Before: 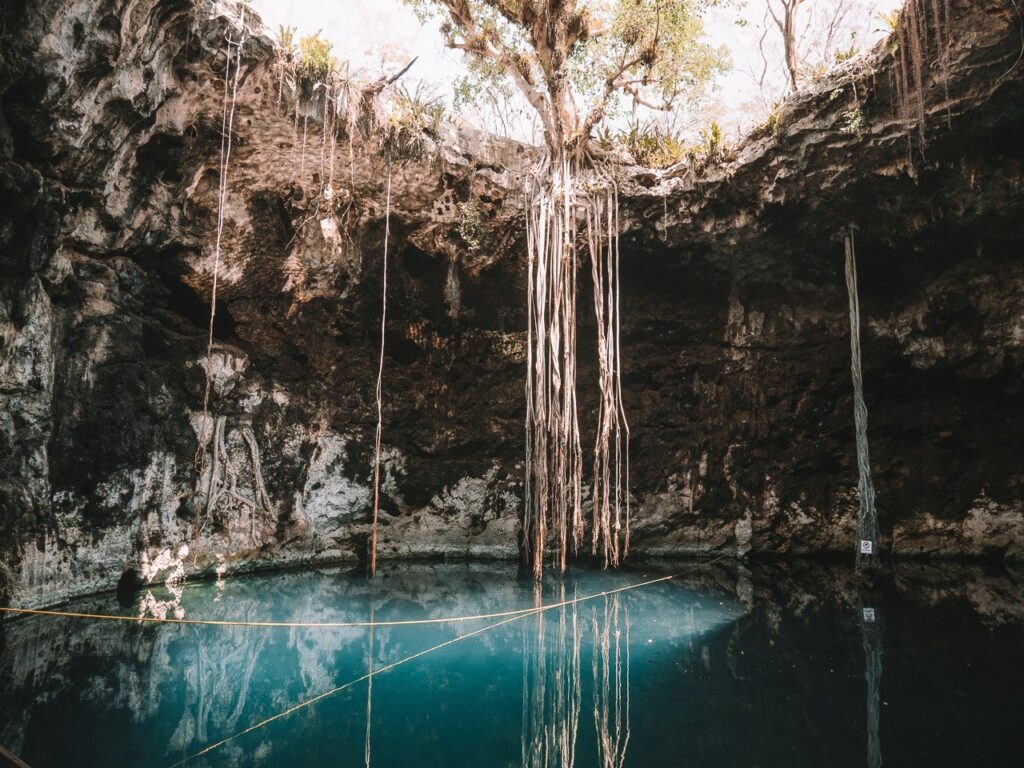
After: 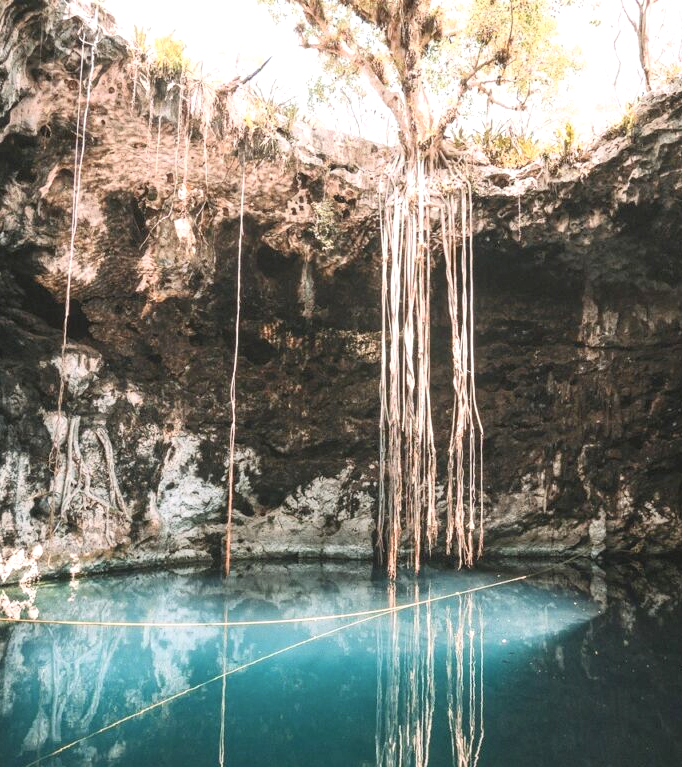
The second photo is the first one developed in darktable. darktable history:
exposure: black level correction 0.001, exposure 0.5 EV, compensate exposure bias true, compensate highlight preservation false
crop and rotate: left 14.292%, right 19.041%
contrast brightness saturation: contrast 0.14, brightness 0.21
